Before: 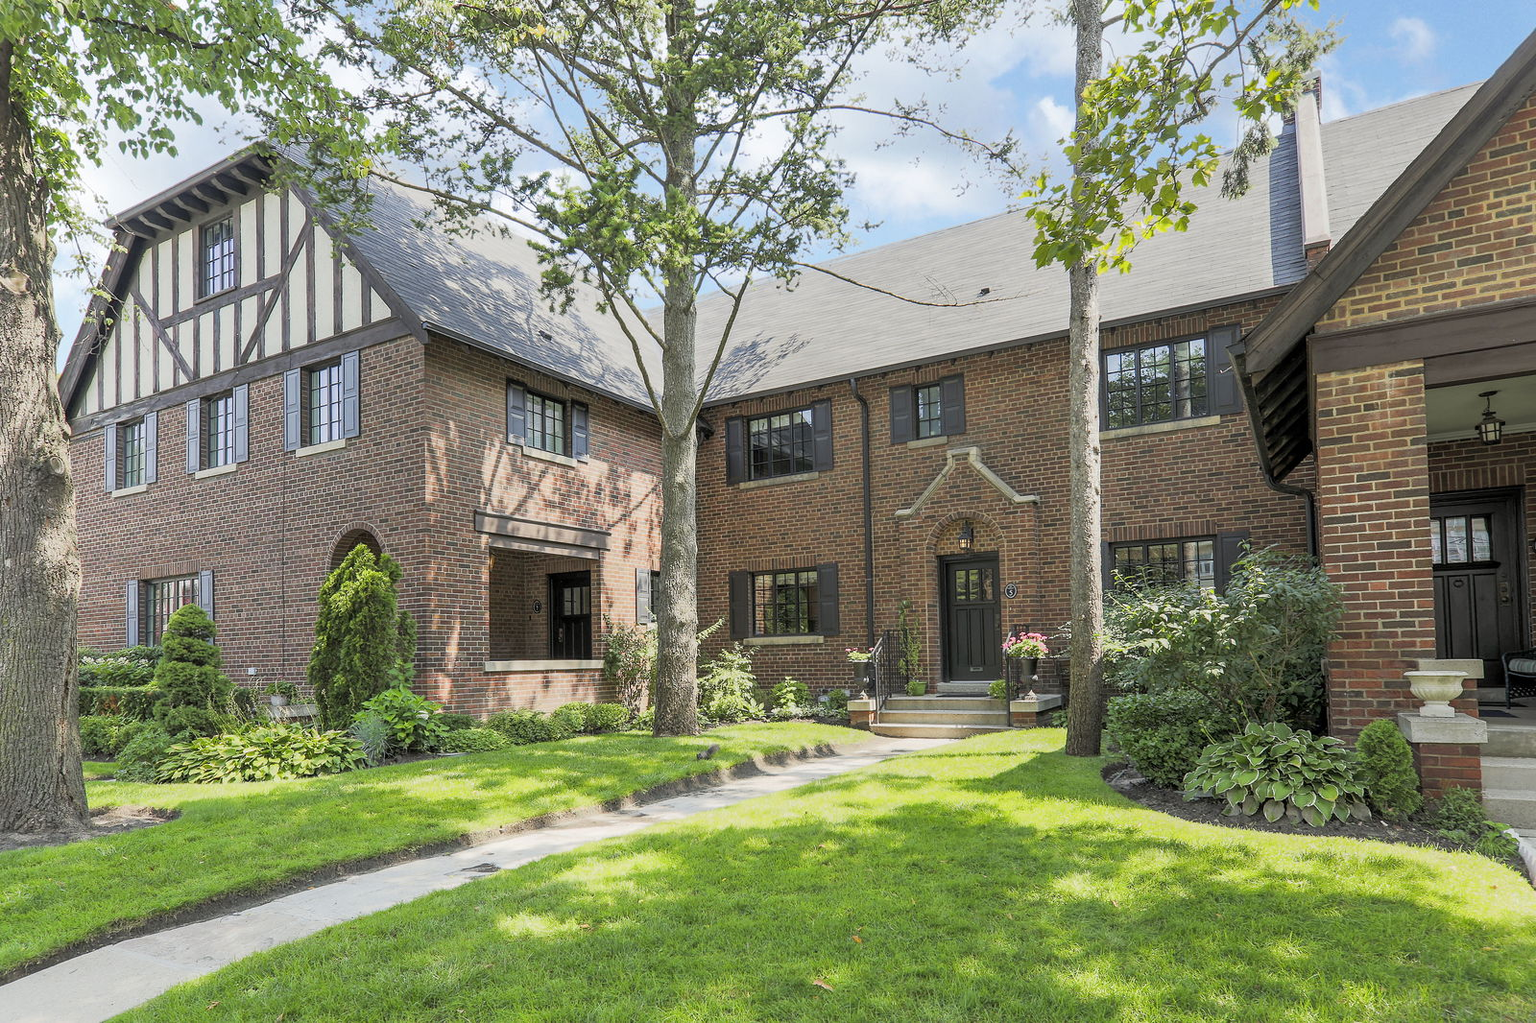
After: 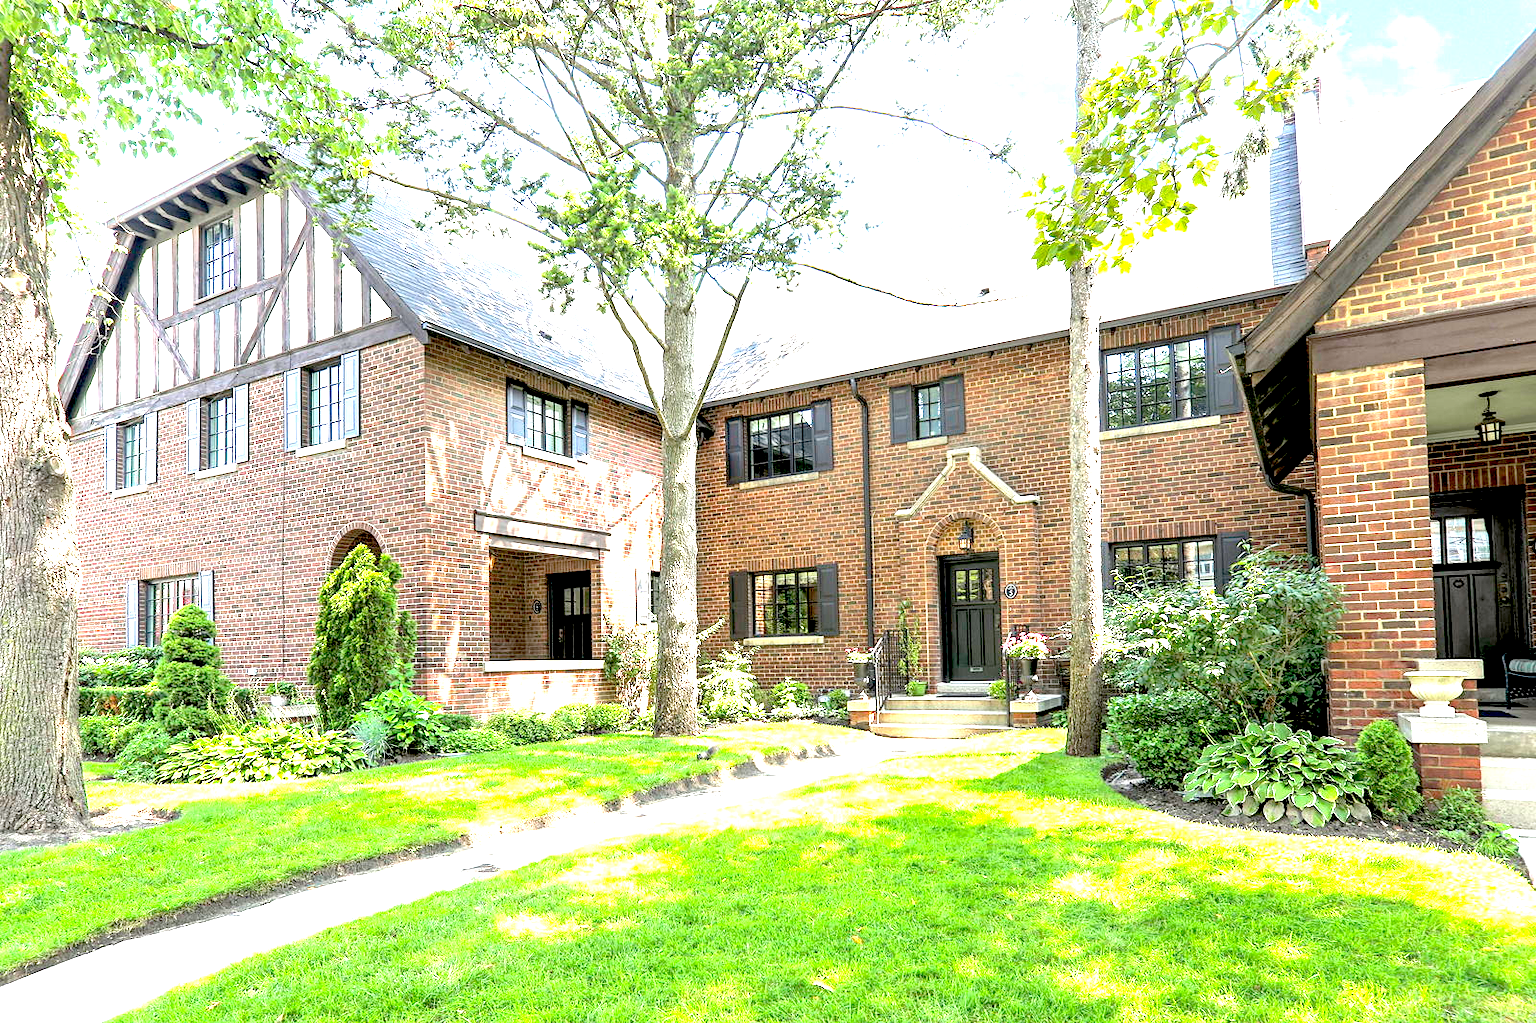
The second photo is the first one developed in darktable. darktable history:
exposure: black level correction 0.014, exposure 1.773 EV, compensate highlight preservation false
